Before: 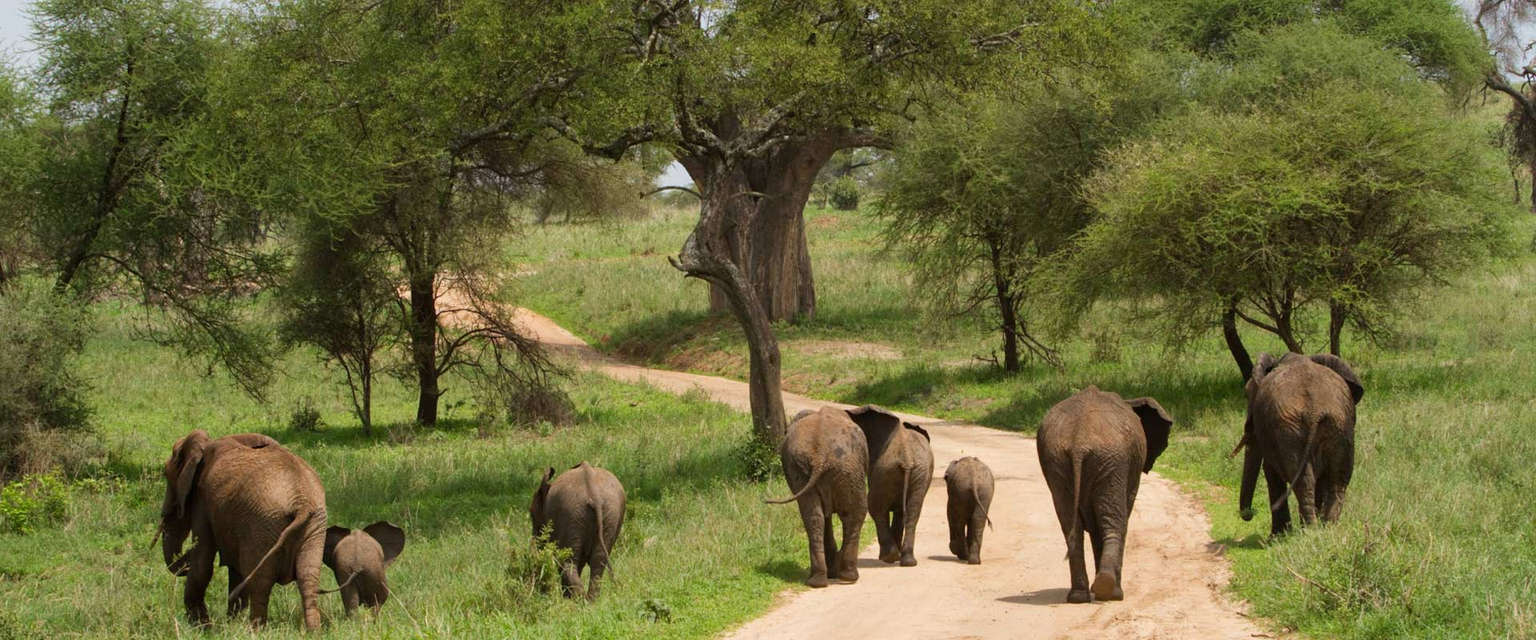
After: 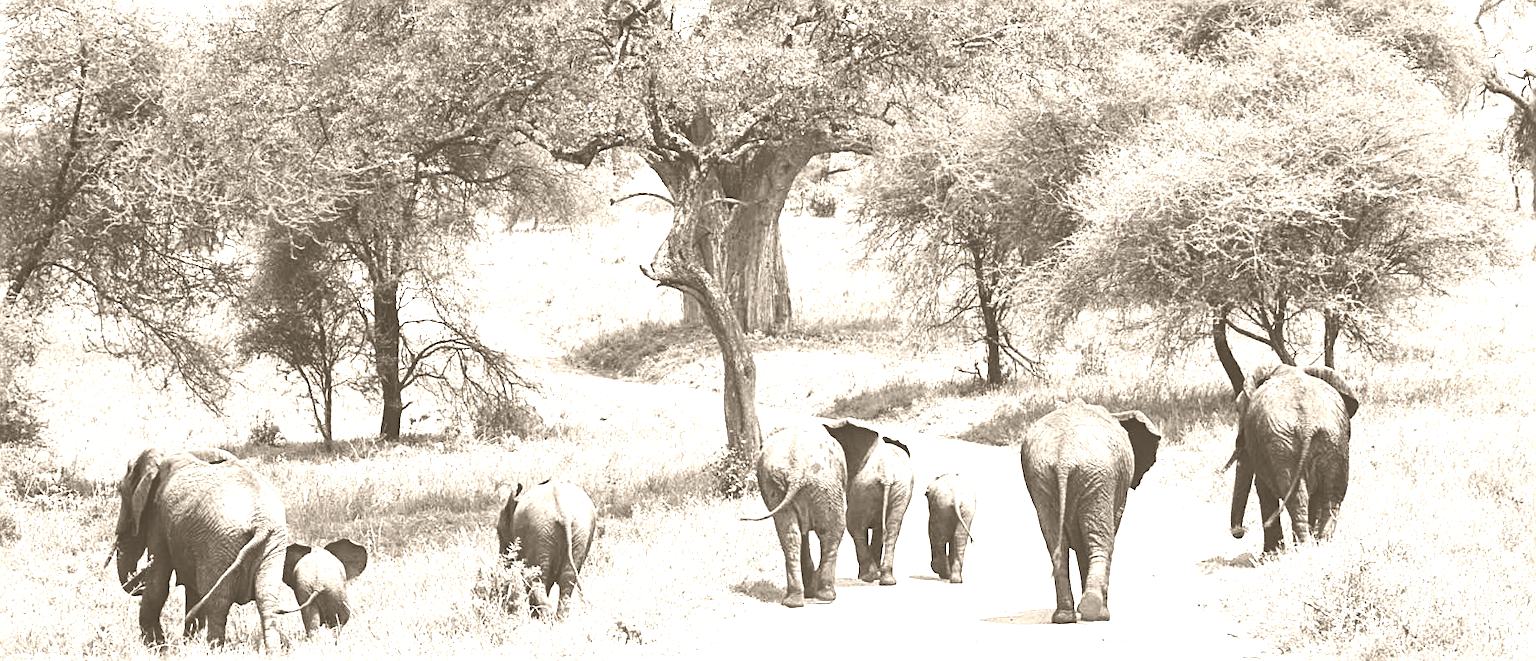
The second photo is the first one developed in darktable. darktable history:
velvia: strength 27%
tone equalizer: on, module defaults
sharpen: radius 2.543, amount 0.636
crop and rotate: left 3.238%
colorize: hue 34.49°, saturation 35.33%, source mix 100%, version 1
exposure: exposure 0.507 EV, compensate highlight preservation false
base curve: curves: ch0 [(0, 0) (0.032, 0.025) (0.121, 0.166) (0.206, 0.329) (0.605, 0.79) (1, 1)], preserve colors none
